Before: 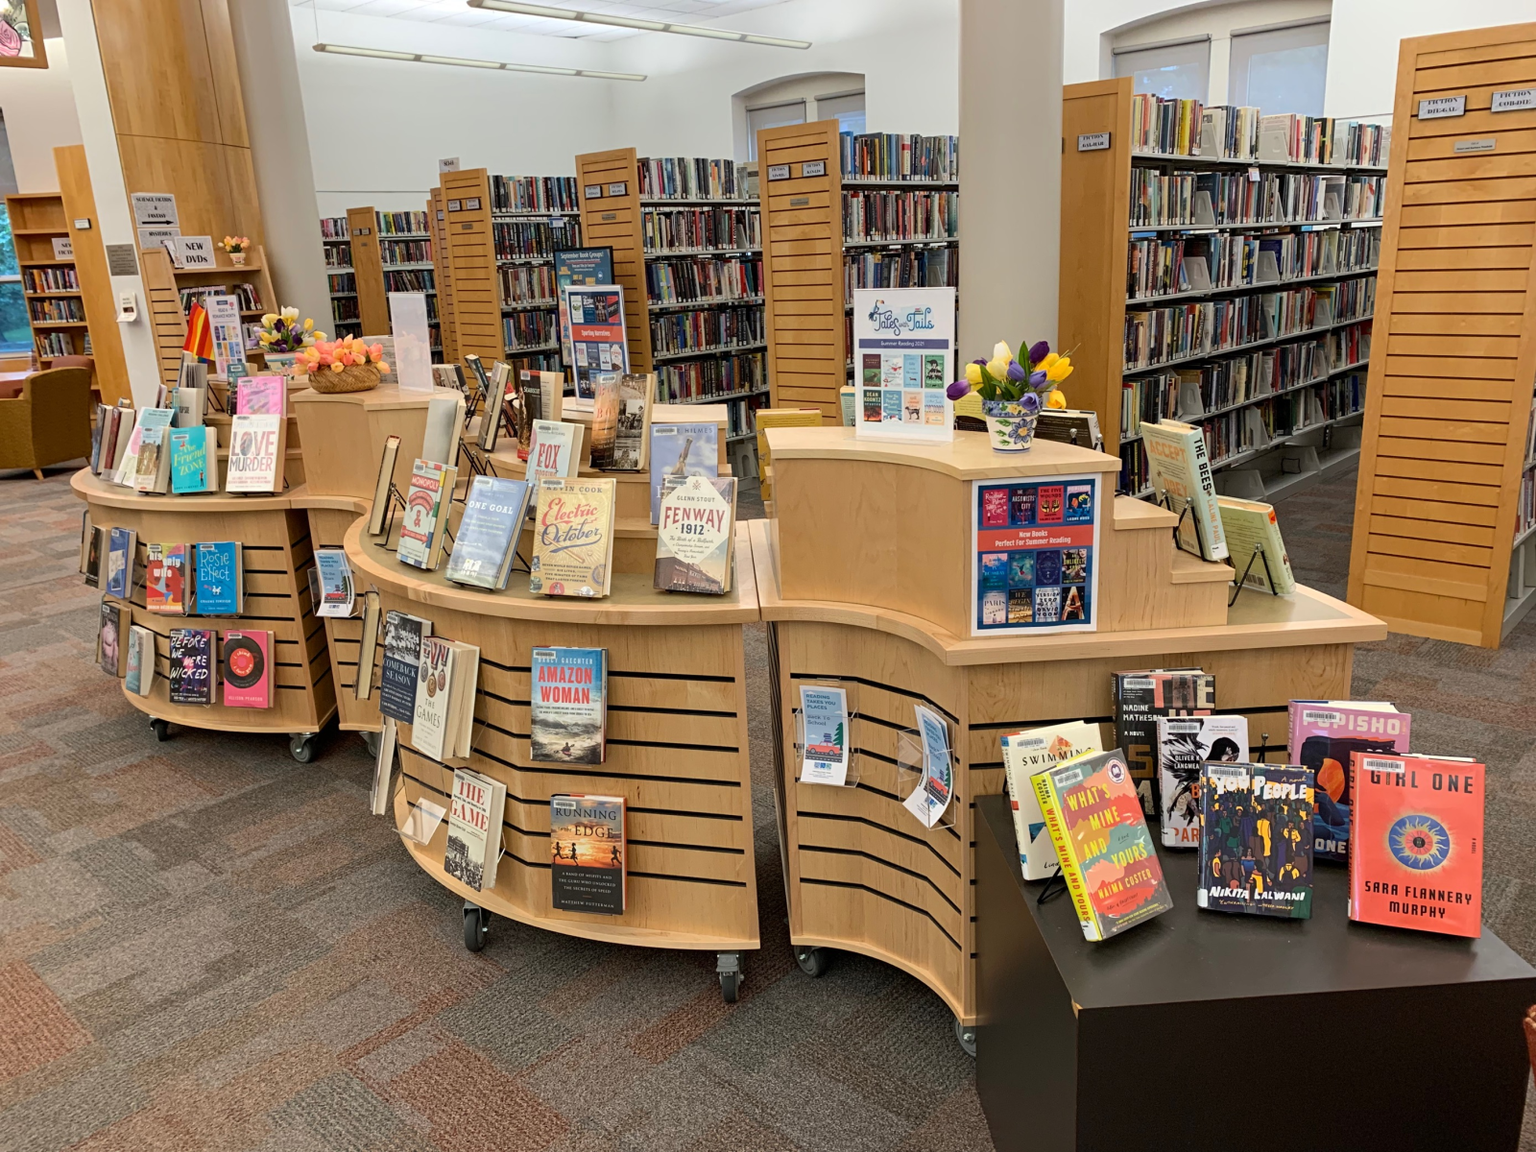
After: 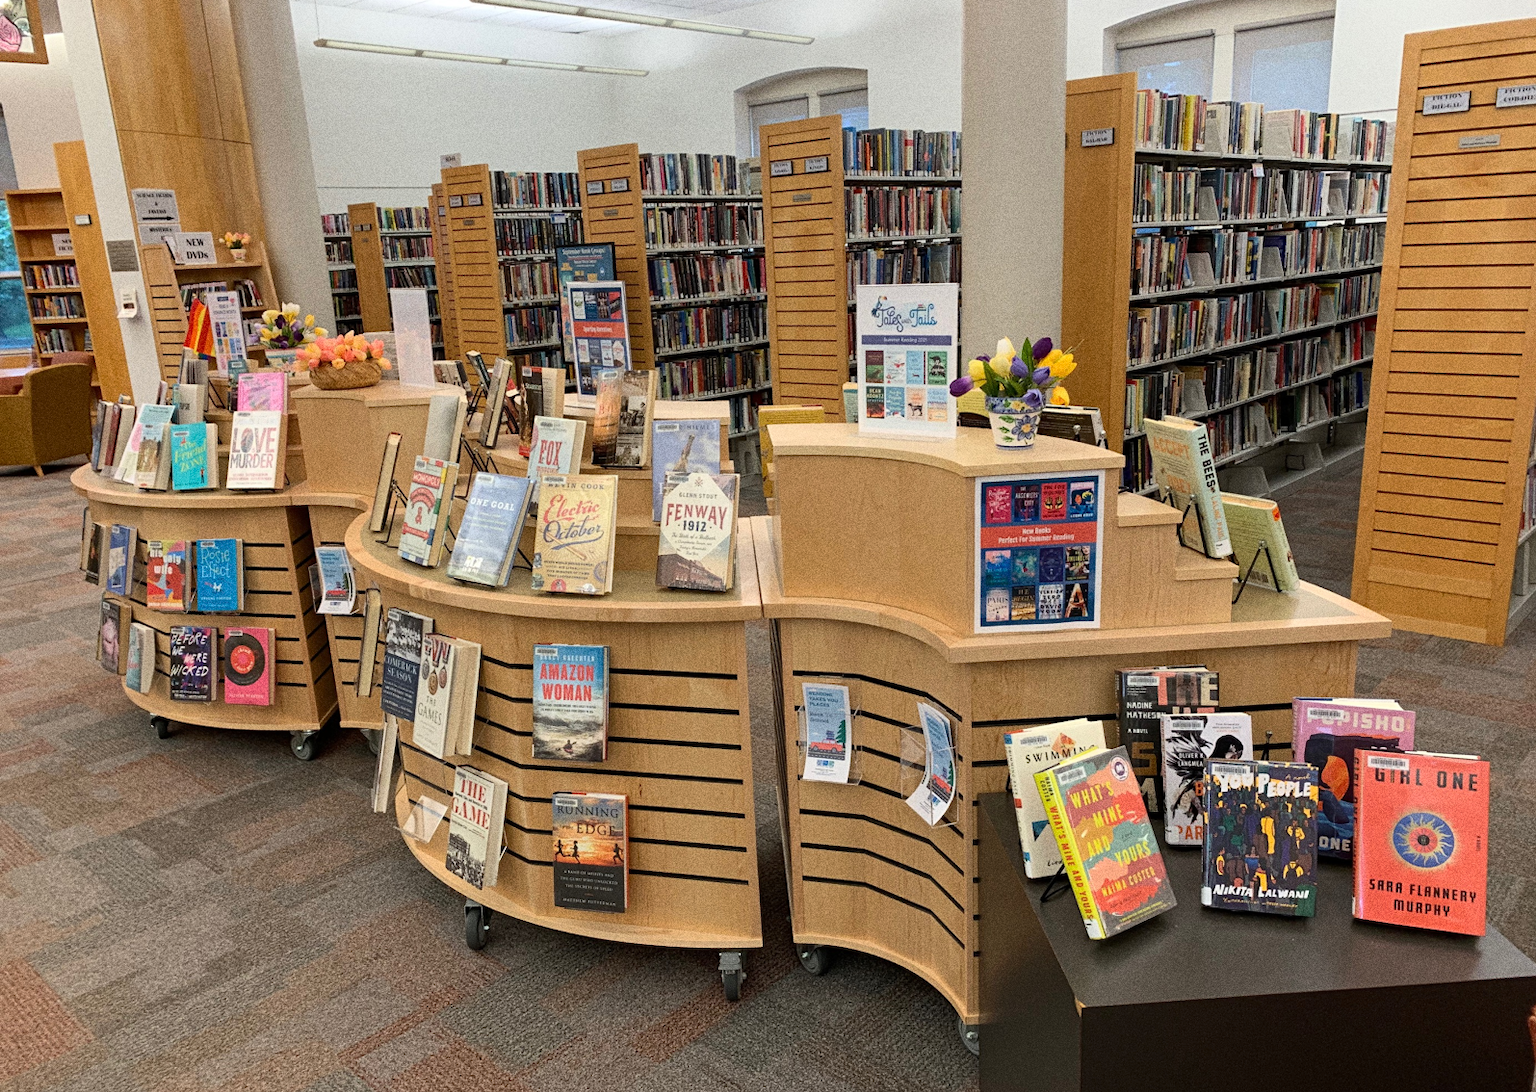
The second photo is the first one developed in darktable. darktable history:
crop: top 0.448%, right 0.264%, bottom 5.045%
grain: coarseness 0.09 ISO, strength 40%
tone equalizer: on, module defaults
